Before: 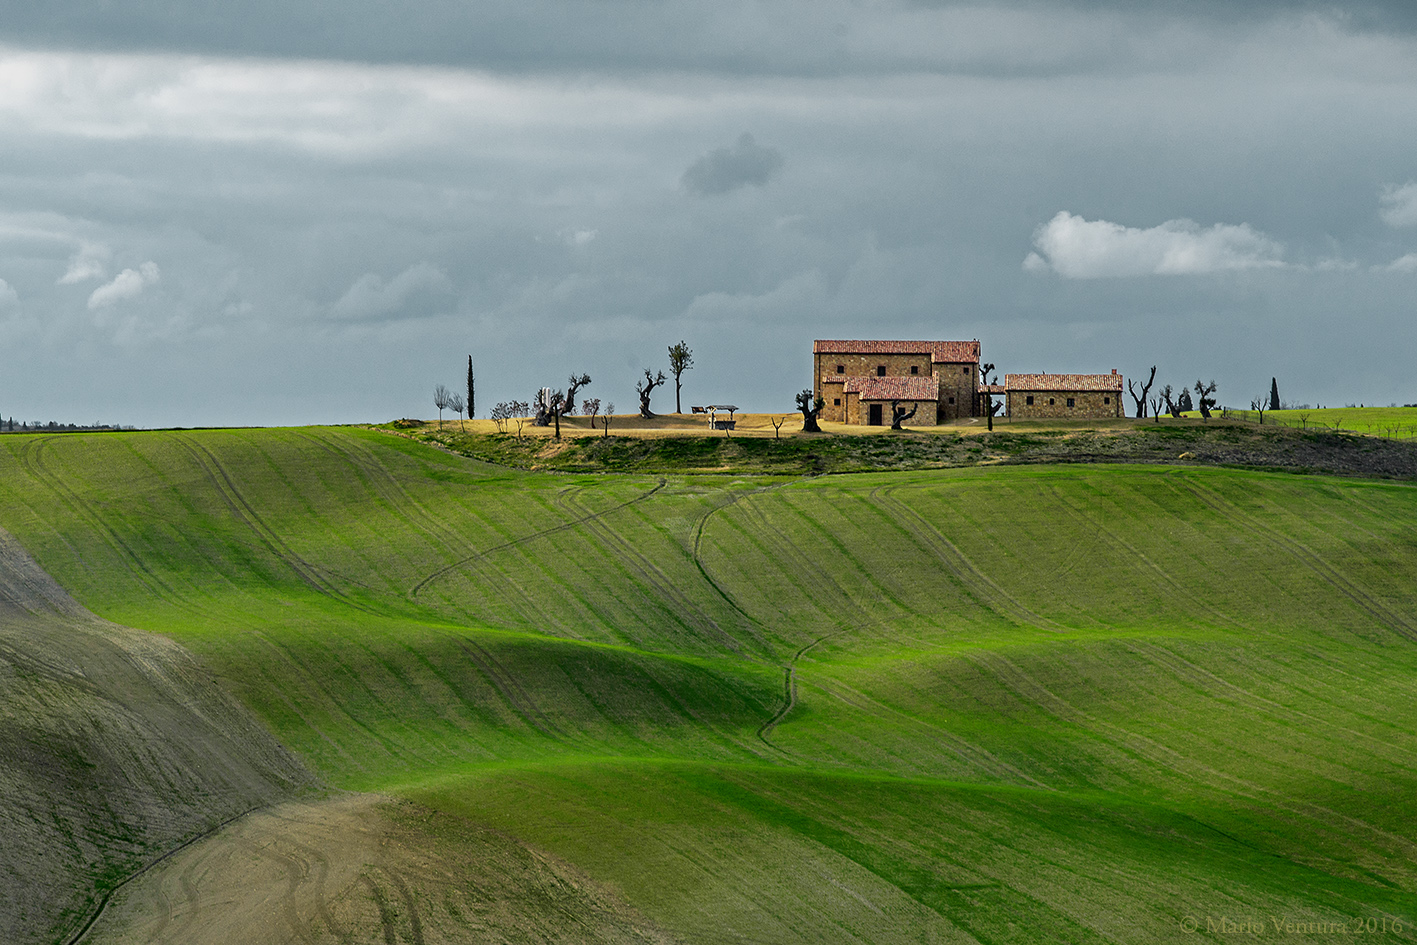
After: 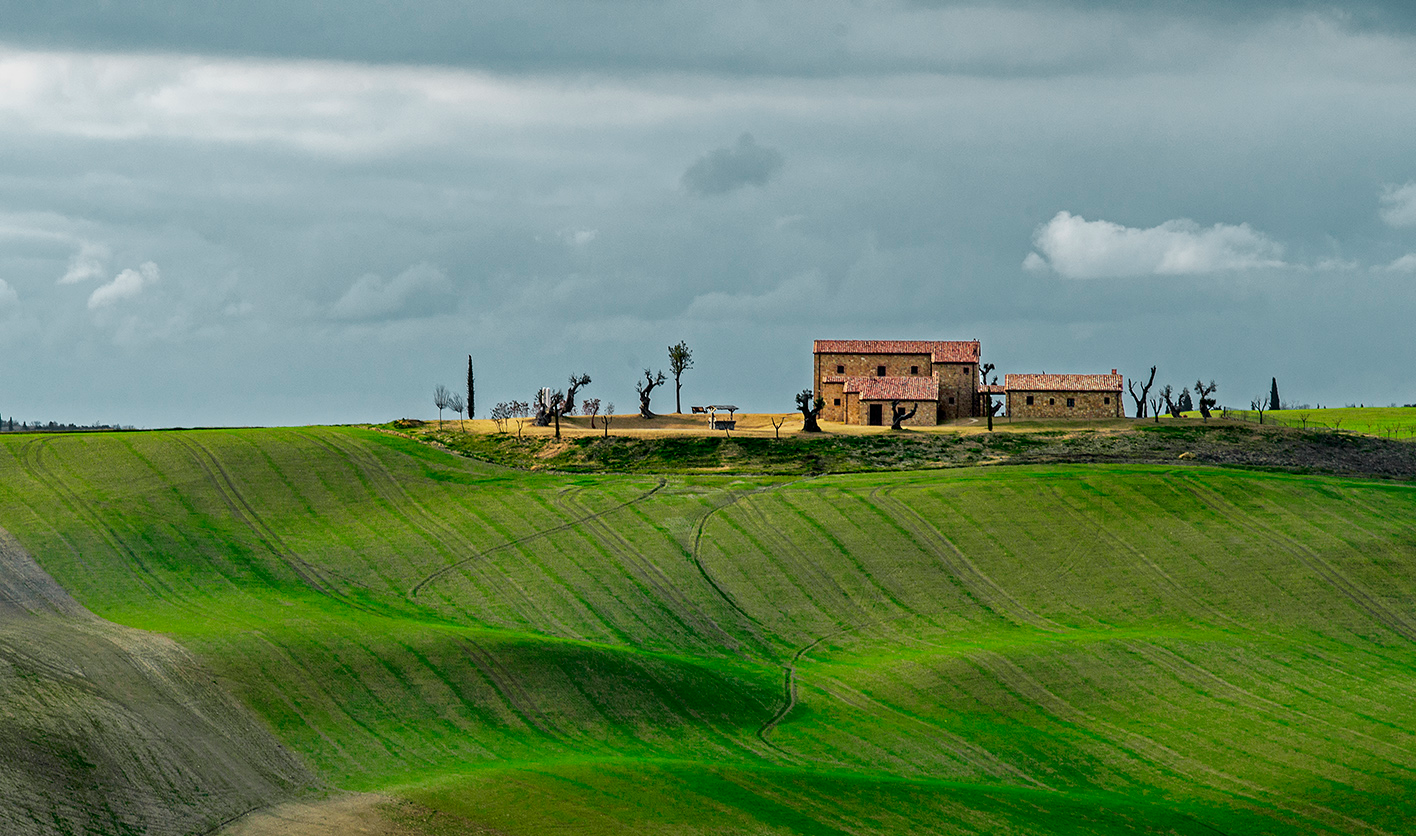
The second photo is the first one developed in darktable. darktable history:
crop and rotate: top 0%, bottom 11.445%
base curve: curves: ch0 [(0, 0) (0.283, 0.295) (1, 1)], preserve colors none
